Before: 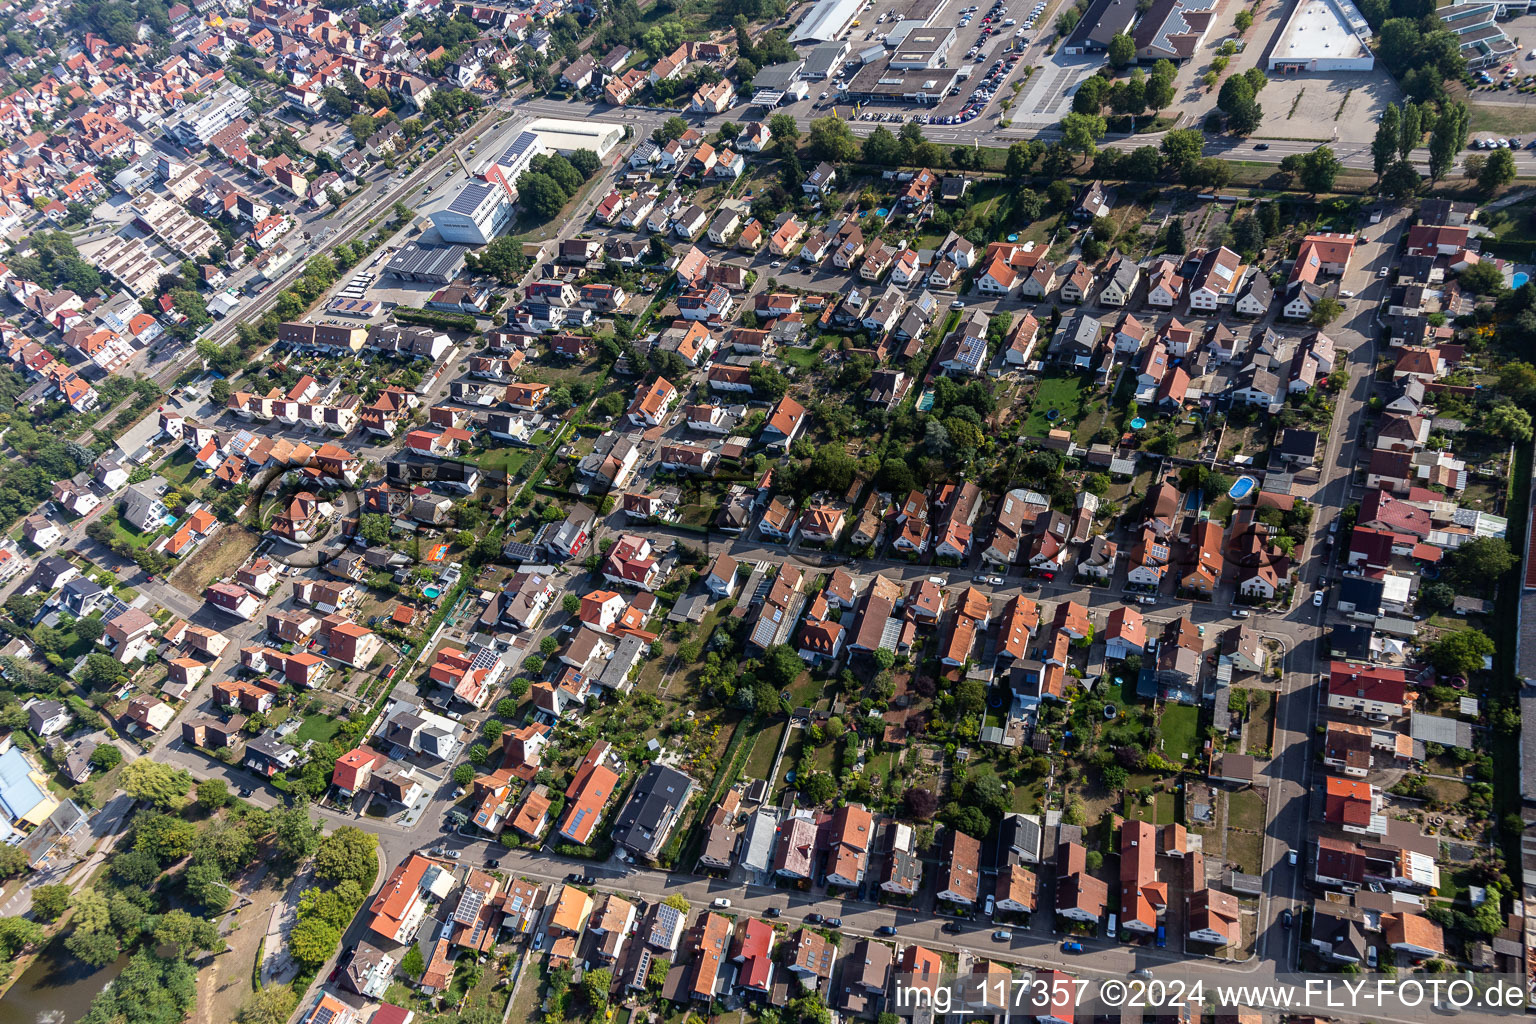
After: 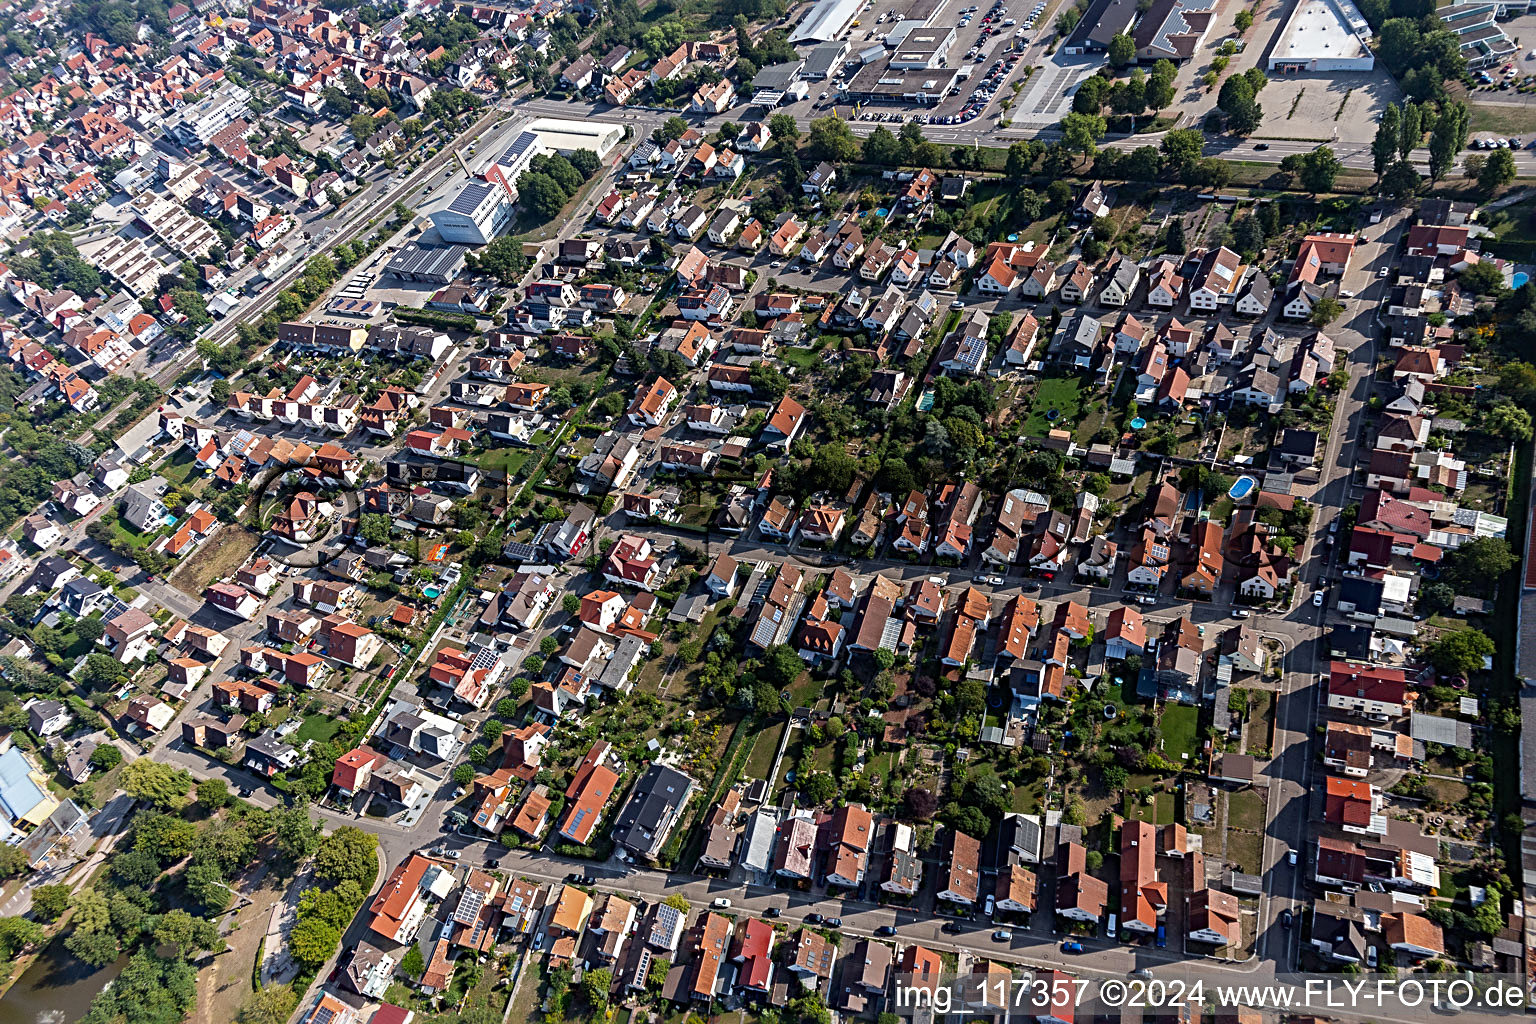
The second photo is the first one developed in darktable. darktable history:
color zones: curves: ch0 [(0, 0.425) (0.143, 0.422) (0.286, 0.42) (0.429, 0.419) (0.571, 0.419) (0.714, 0.42) (0.857, 0.422) (1, 0.425)]
sharpen: radius 3.961
